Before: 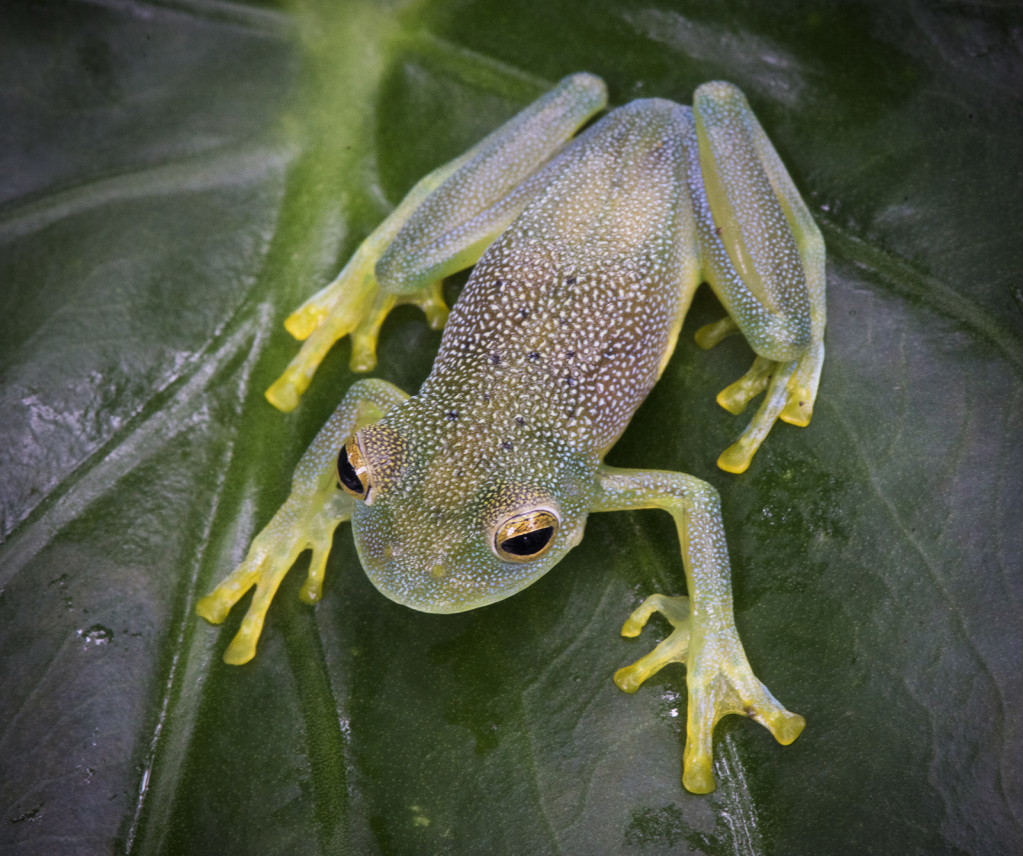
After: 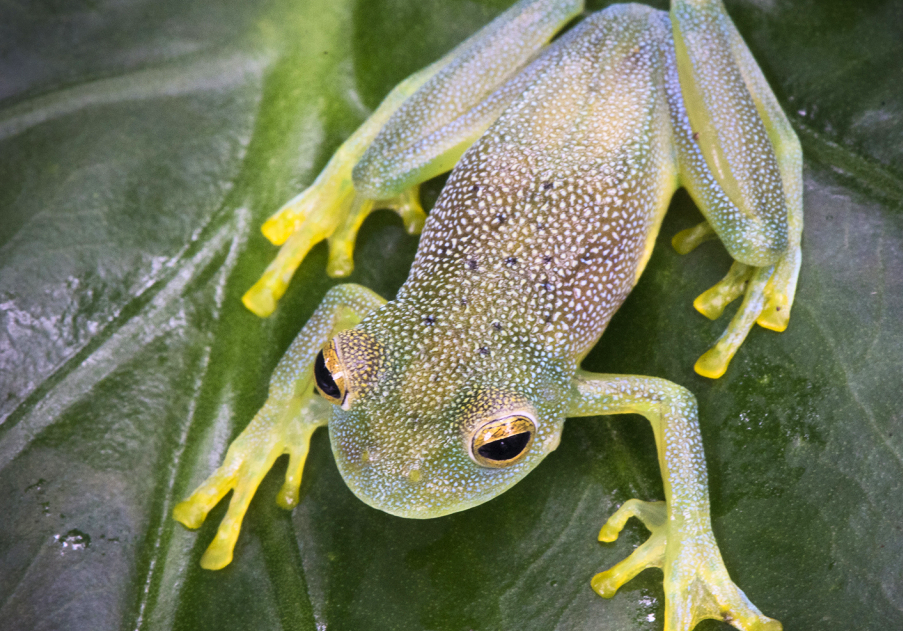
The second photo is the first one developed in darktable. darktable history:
crop and rotate: left 2.315%, top 11.149%, right 9.358%, bottom 15.12%
contrast brightness saturation: contrast 0.202, brightness 0.167, saturation 0.223
